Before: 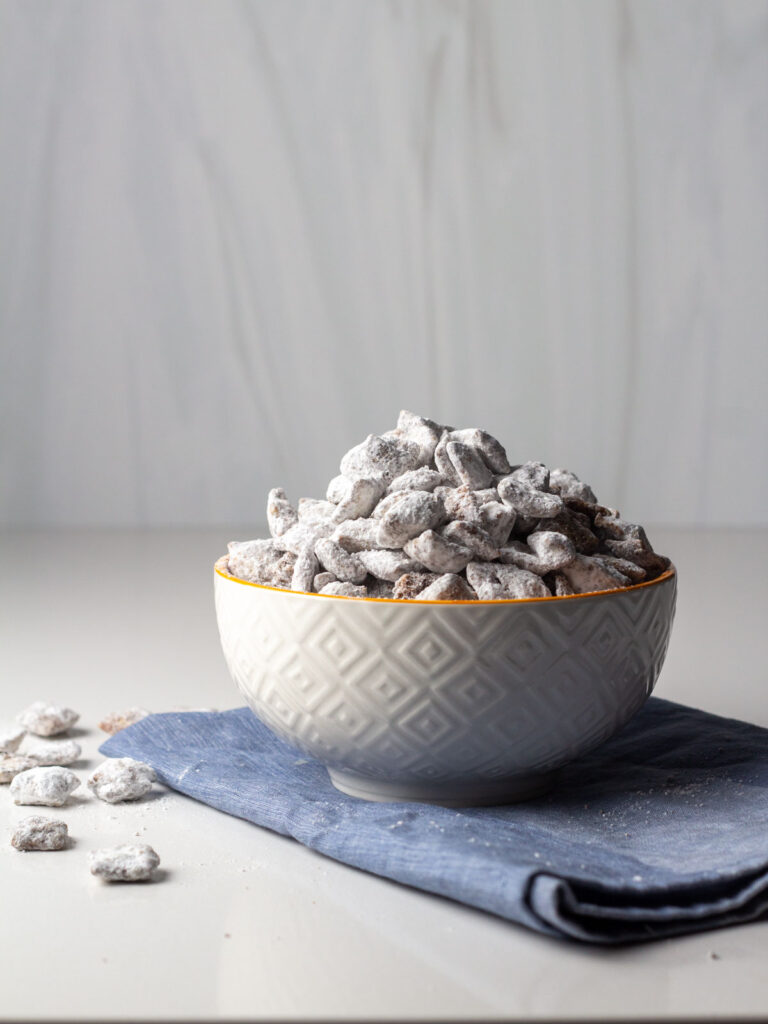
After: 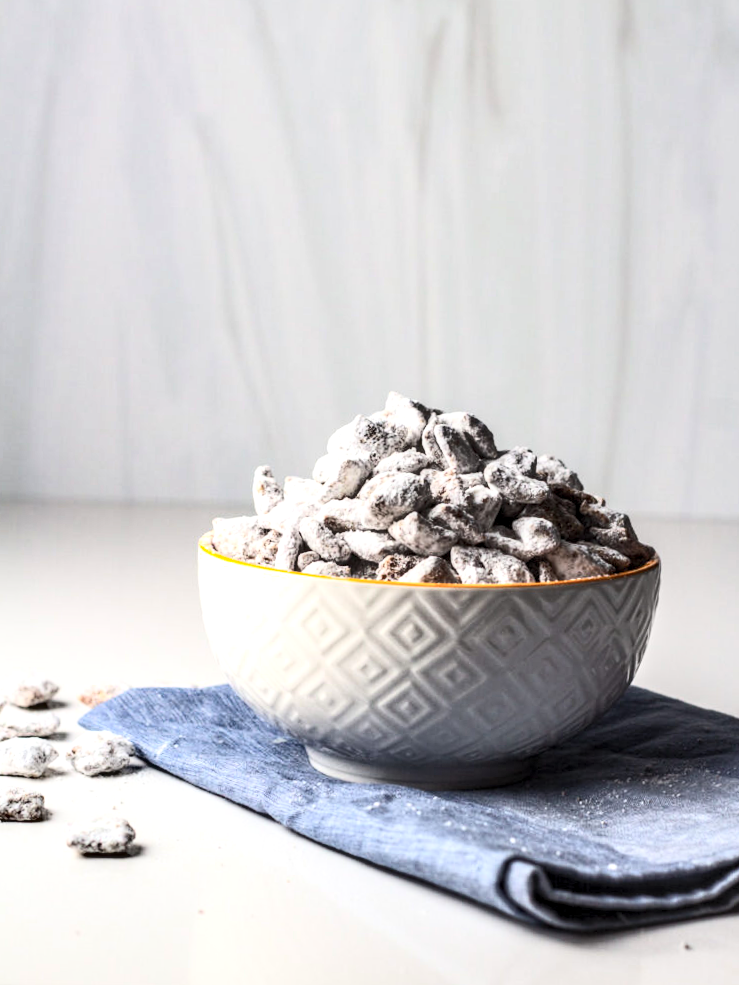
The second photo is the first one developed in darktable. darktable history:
crop and rotate: angle -1.69°
contrast brightness saturation: contrast 0.39, brightness 0.53
local contrast: detail 150%
shadows and highlights: shadows 5, soften with gaussian
